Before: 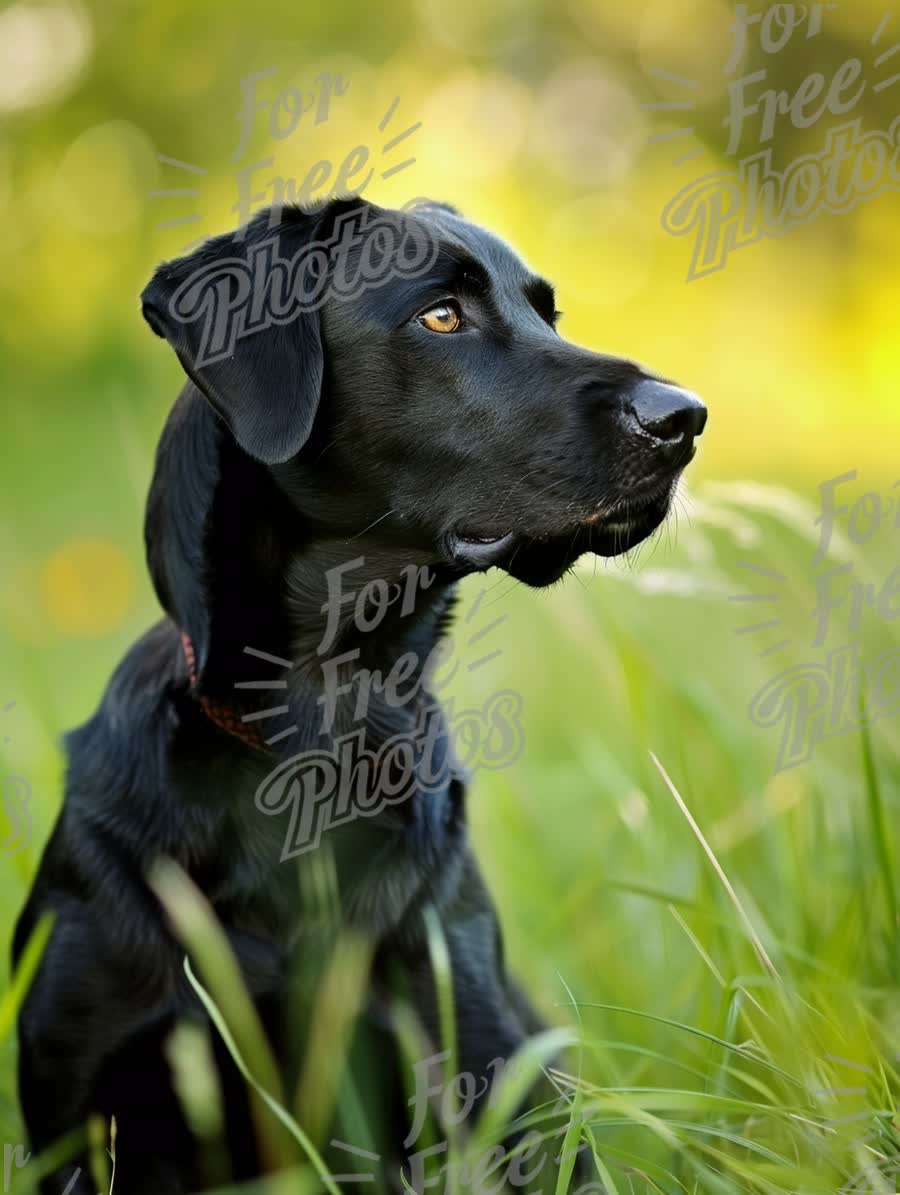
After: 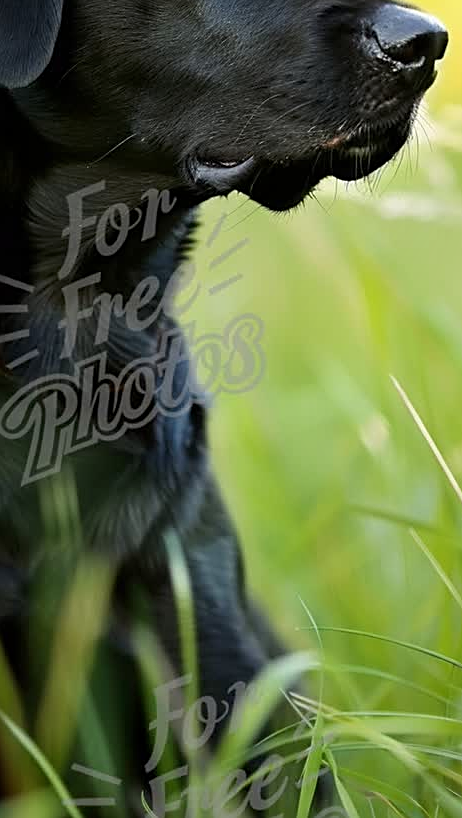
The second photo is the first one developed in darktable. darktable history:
tone equalizer: on, module defaults
sharpen: on, module defaults
shadows and highlights: shadows -24.93, highlights 48.48, soften with gaussian
crop and rotate: left 28.842%, top 31.475%, right 19.816%
